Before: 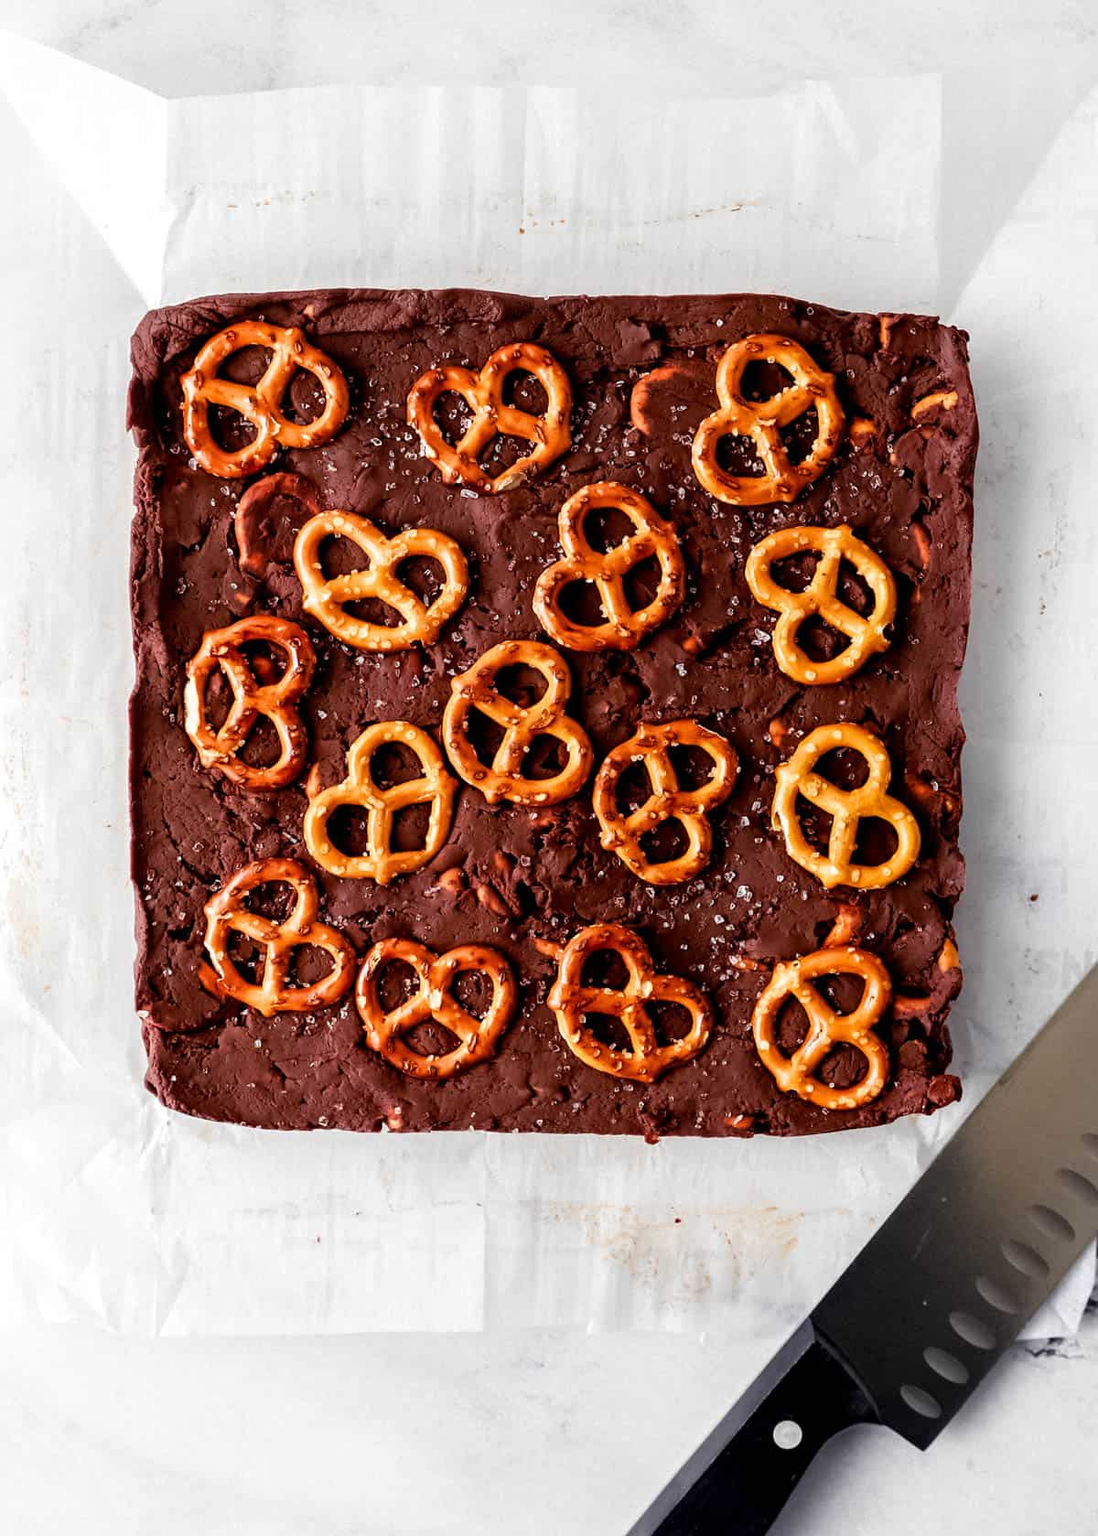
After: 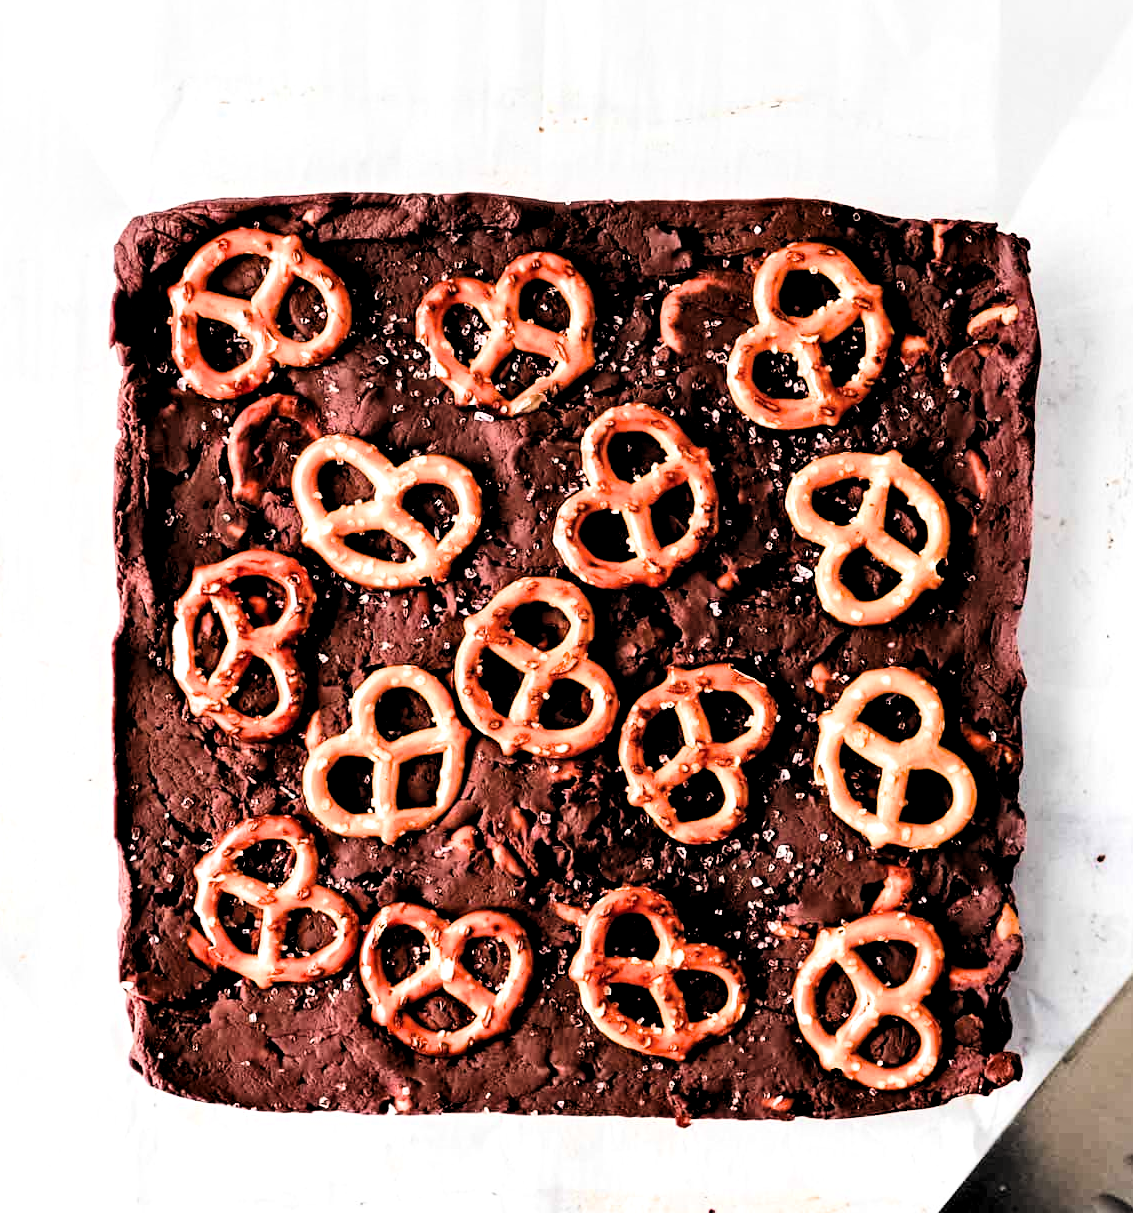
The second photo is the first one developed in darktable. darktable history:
crop: left 2.431%, top 7.345%, right 3.083%, bottom 20.352%
exposure: black level correction 0.001, exposure 0.499 EV, compensate highlight preservation false
filmic rgb: black relative exposure -5.06 EV, white relative exposure 3.98 EV, threshold 3.04 EV, hardness 2.89, contrast 1.396, highlights saturation mix -21.49%, color science v6 (2022), enable highlight reconstruction true
local contrast: highlights 107%, shadows 102%, detail 131%, midtone range 0.2
tone equalizer: -8 EV -0.733 EV, -7 EV -0.723 EV, -6 EV -0.562 EV, -5 EV -0.371 EV, -3 EV 0.365 EV, -2 EV 0.6 EV, -1 EV 0.677 EV, +0 EV 0.778 EV, edges refinement/feathering 500, mask exposure compensation -1.57 EV, preserve details no
shadows and highlights: low approximation 0.01, soften with gaussian
